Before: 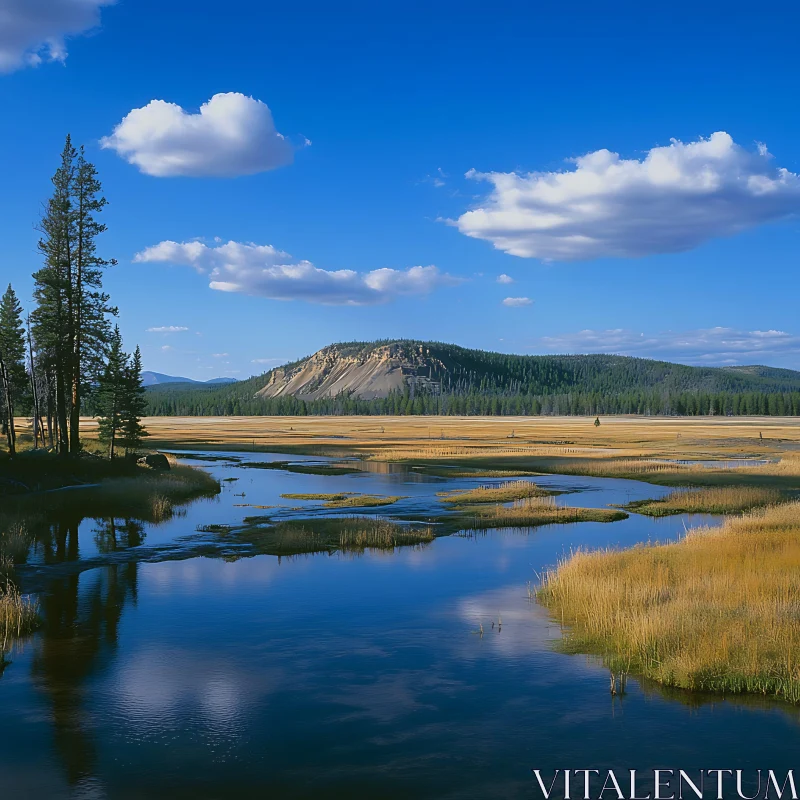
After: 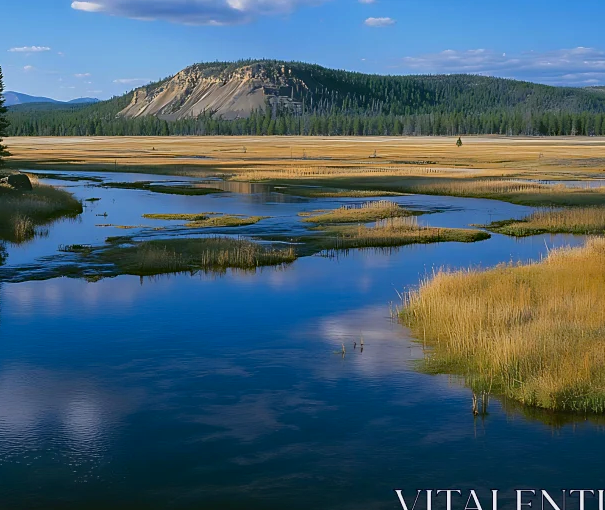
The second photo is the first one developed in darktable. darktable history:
haze removal: compatibility mode true, adaptive false
crop and rotate: left 17.299%, top 35.115%, right 7.015%, bottom 1.024%
